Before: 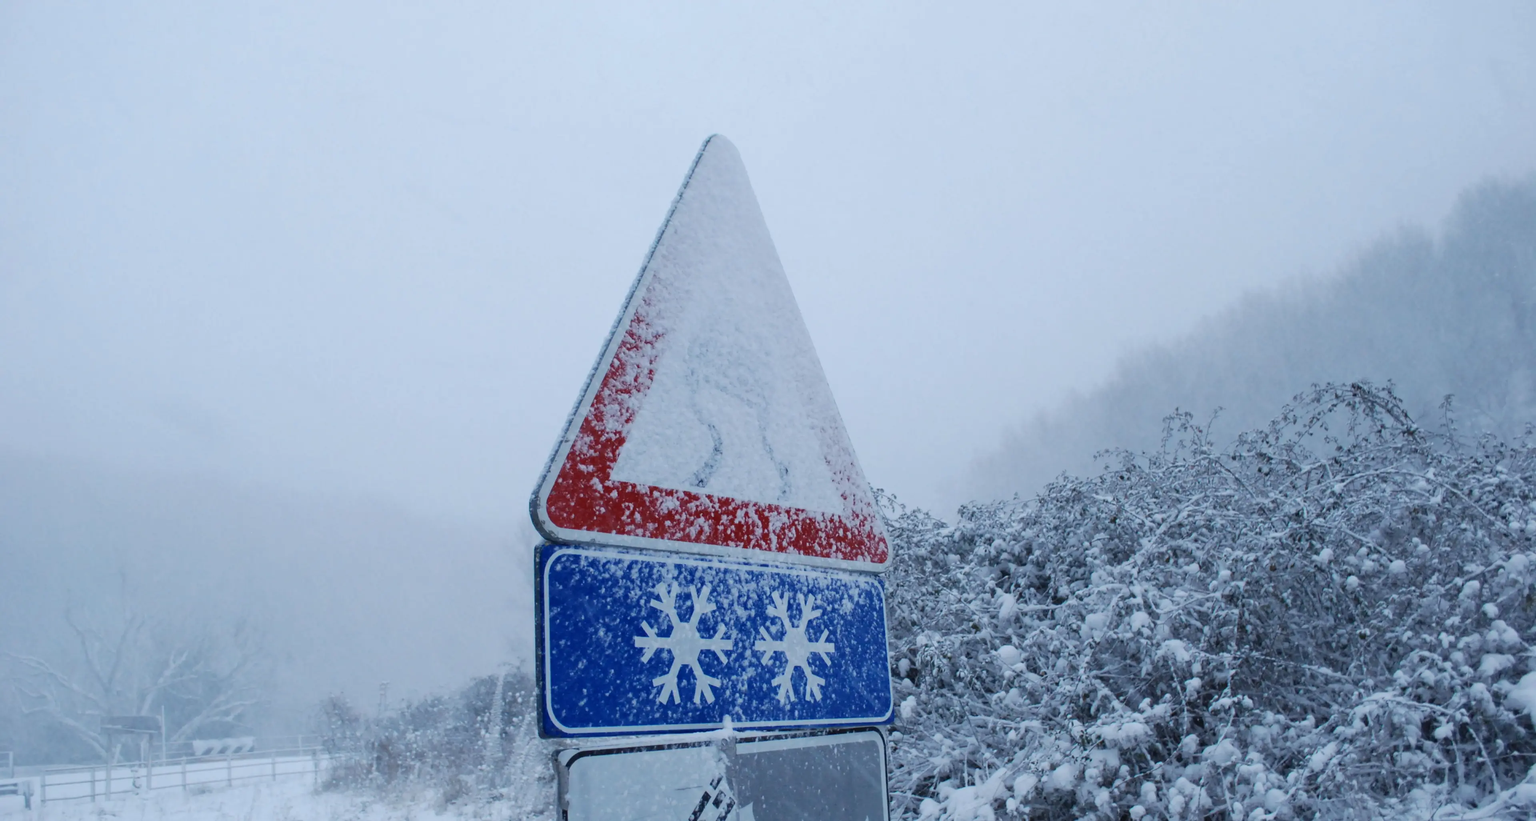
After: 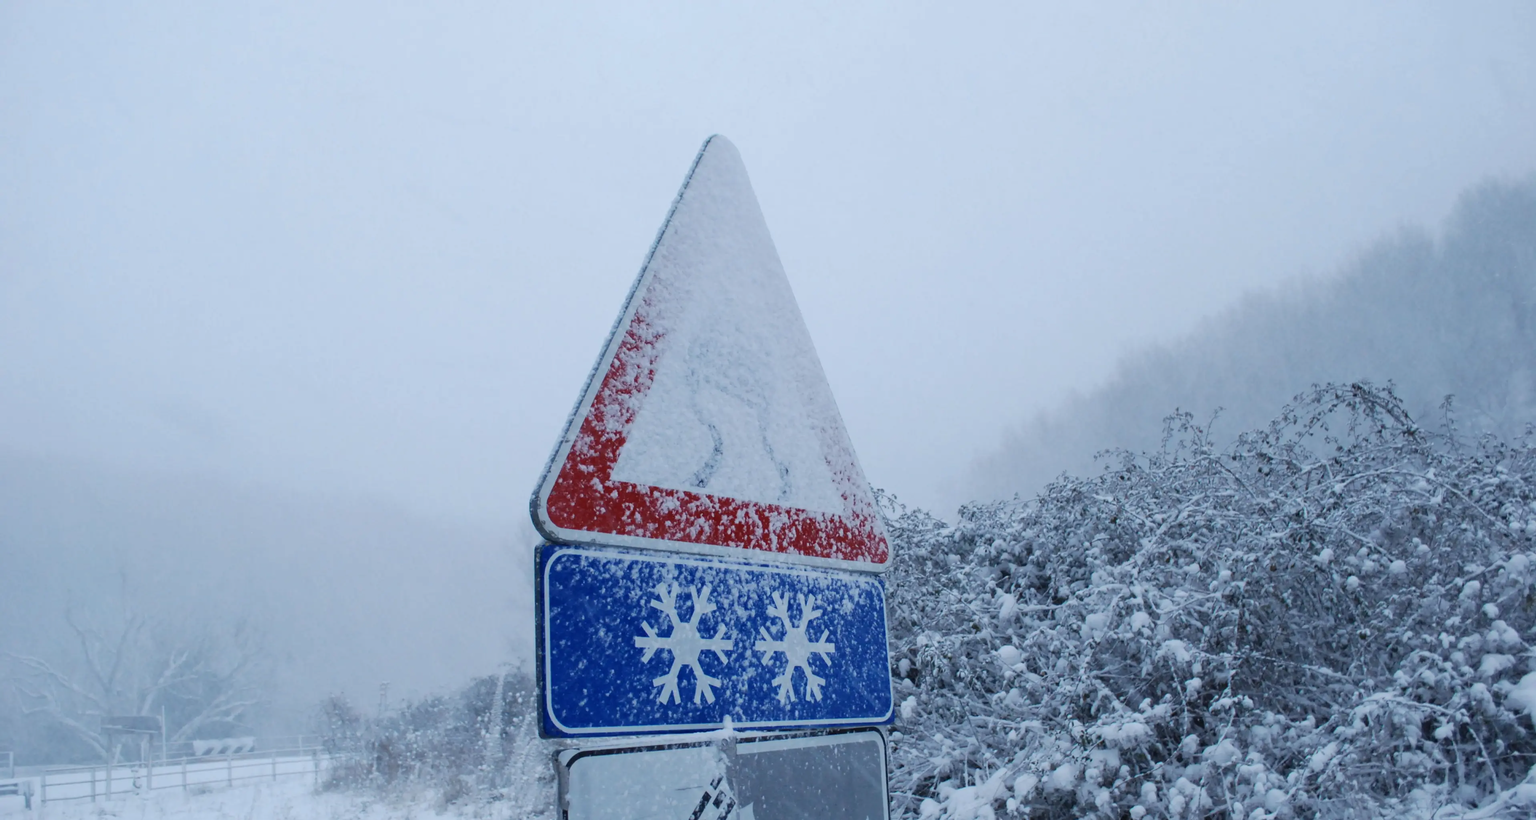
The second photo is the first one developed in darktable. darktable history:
color balance: output saturation 98.5%
